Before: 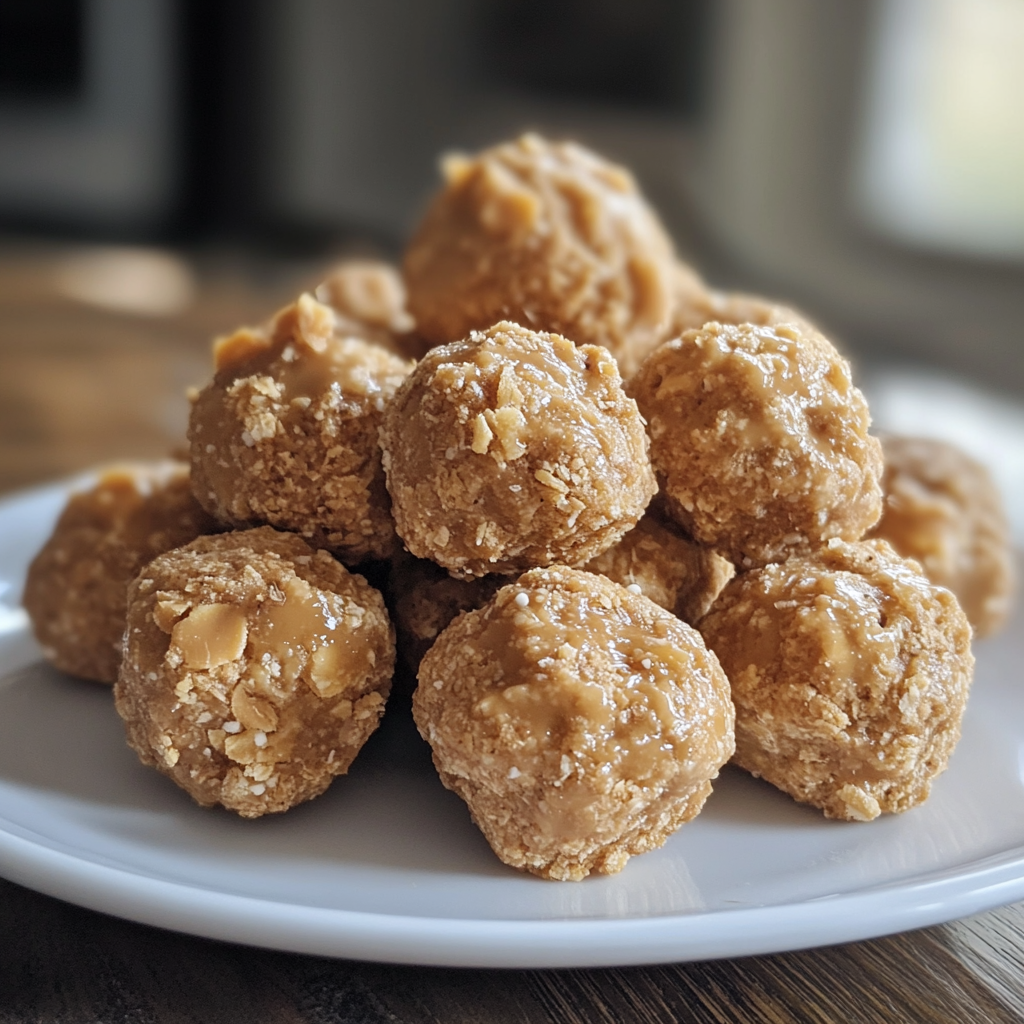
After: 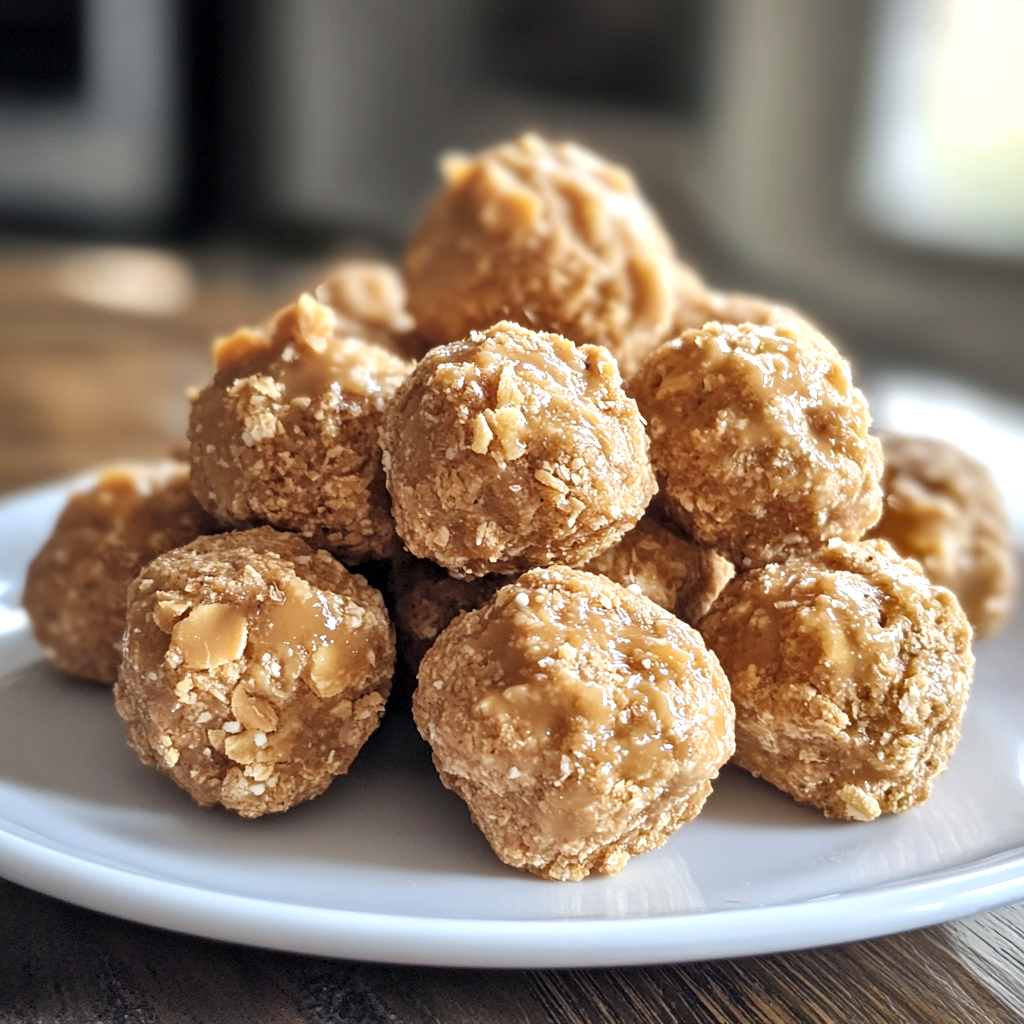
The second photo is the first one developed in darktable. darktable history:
exposure: black level correction 0.001, exposure 0.499 EV, compensate exposure bias true, compensate highlight preservation false
local contrast: mode bilateral grid, contrast 21, coarseness 49, detail 119%, midtone range 0.2
shadows and highlights: low approximation 0.01, soften with gaussian
